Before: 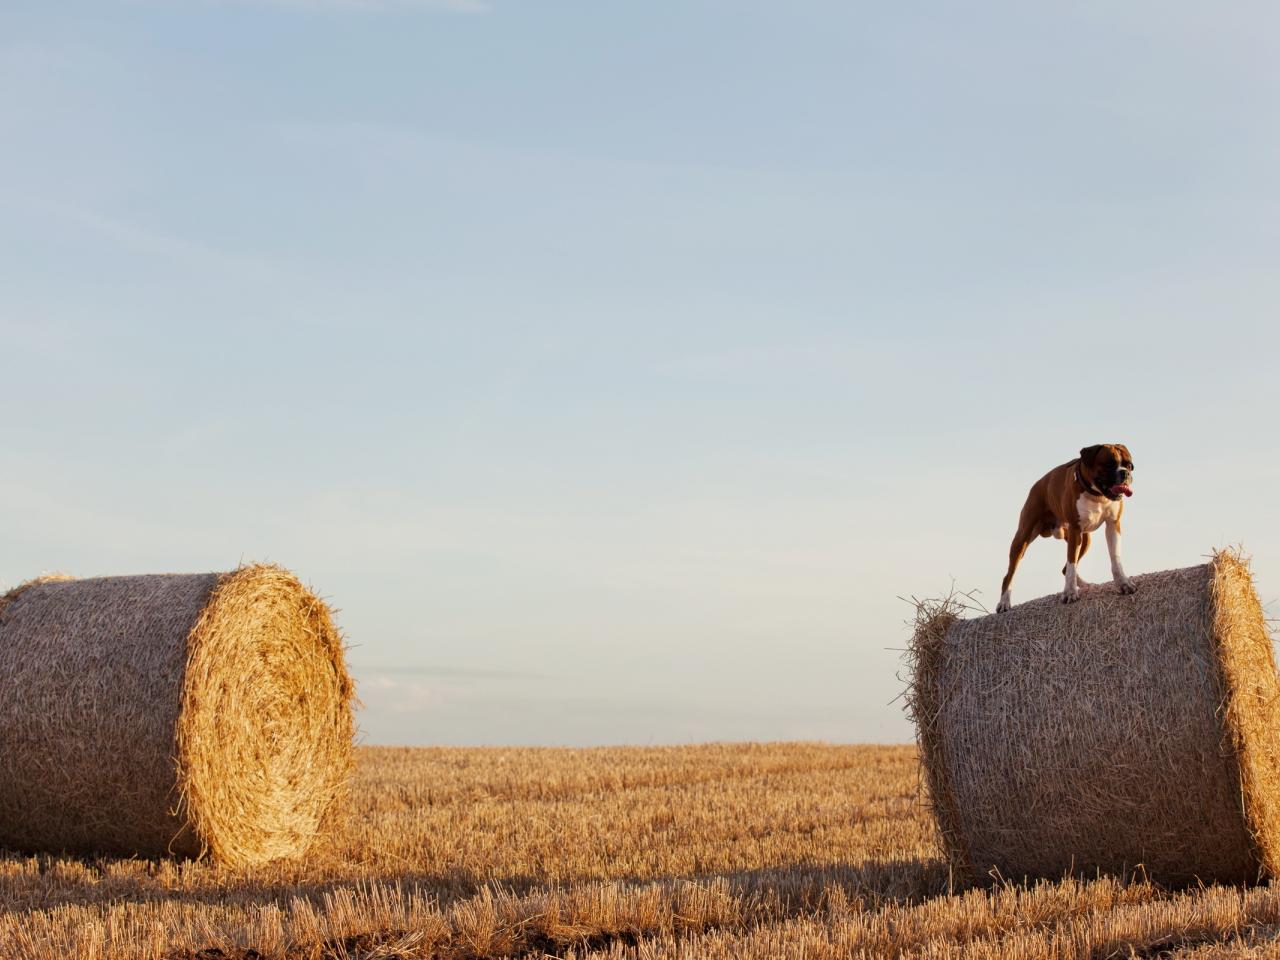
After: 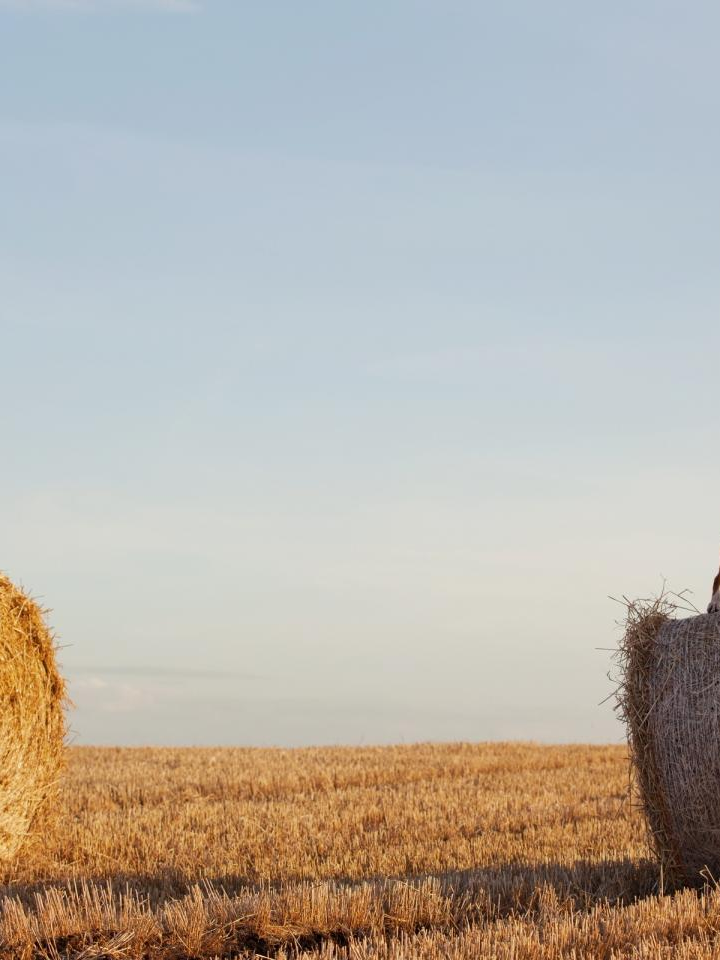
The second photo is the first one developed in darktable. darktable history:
tone equalizer: edges refinement/feathering 500, mask exposure compensation -1.57 EV, preserve details no
crop and rotate: left 22.579%, right 21.117%
